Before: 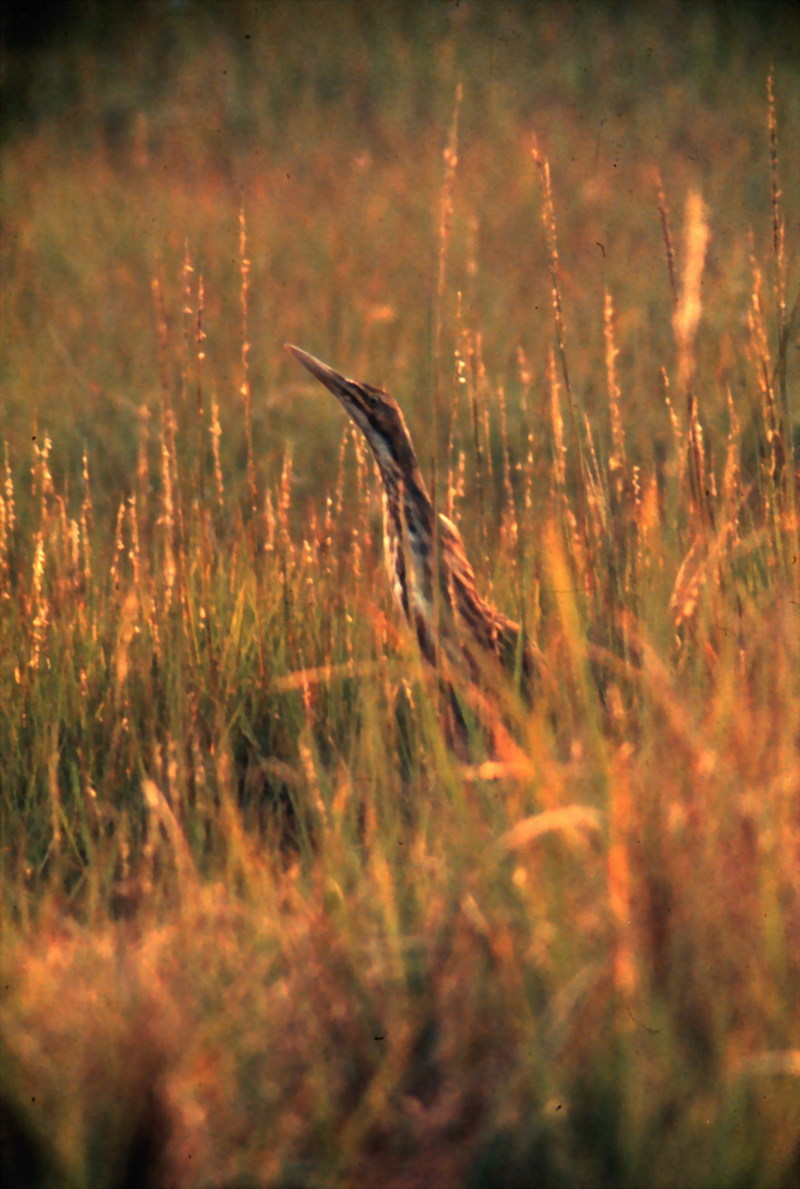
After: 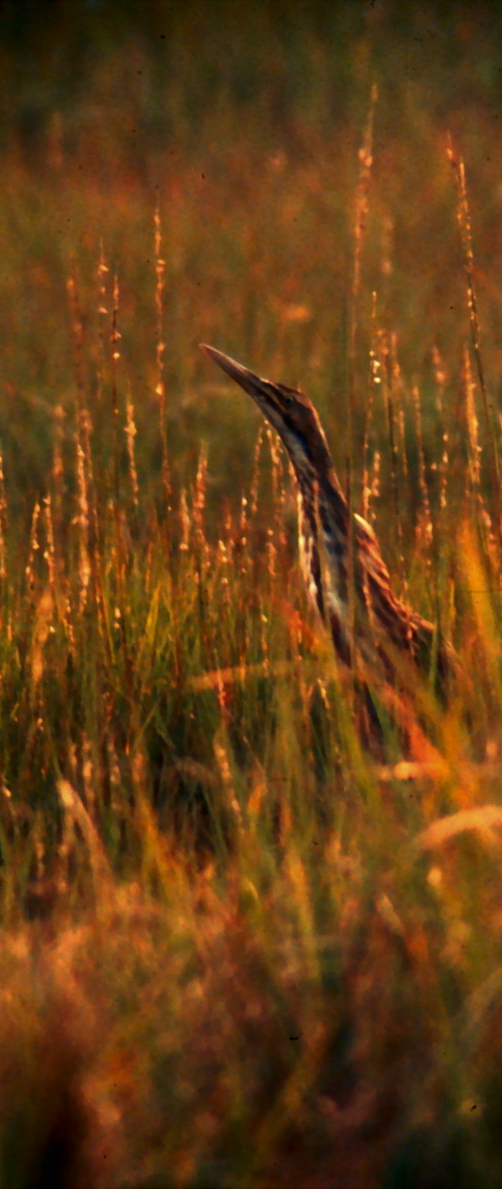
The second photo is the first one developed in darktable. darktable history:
contrast brightness saturation: brightness -0.21, saturation 0.085
crop: left 10.75%, right 26.486%
